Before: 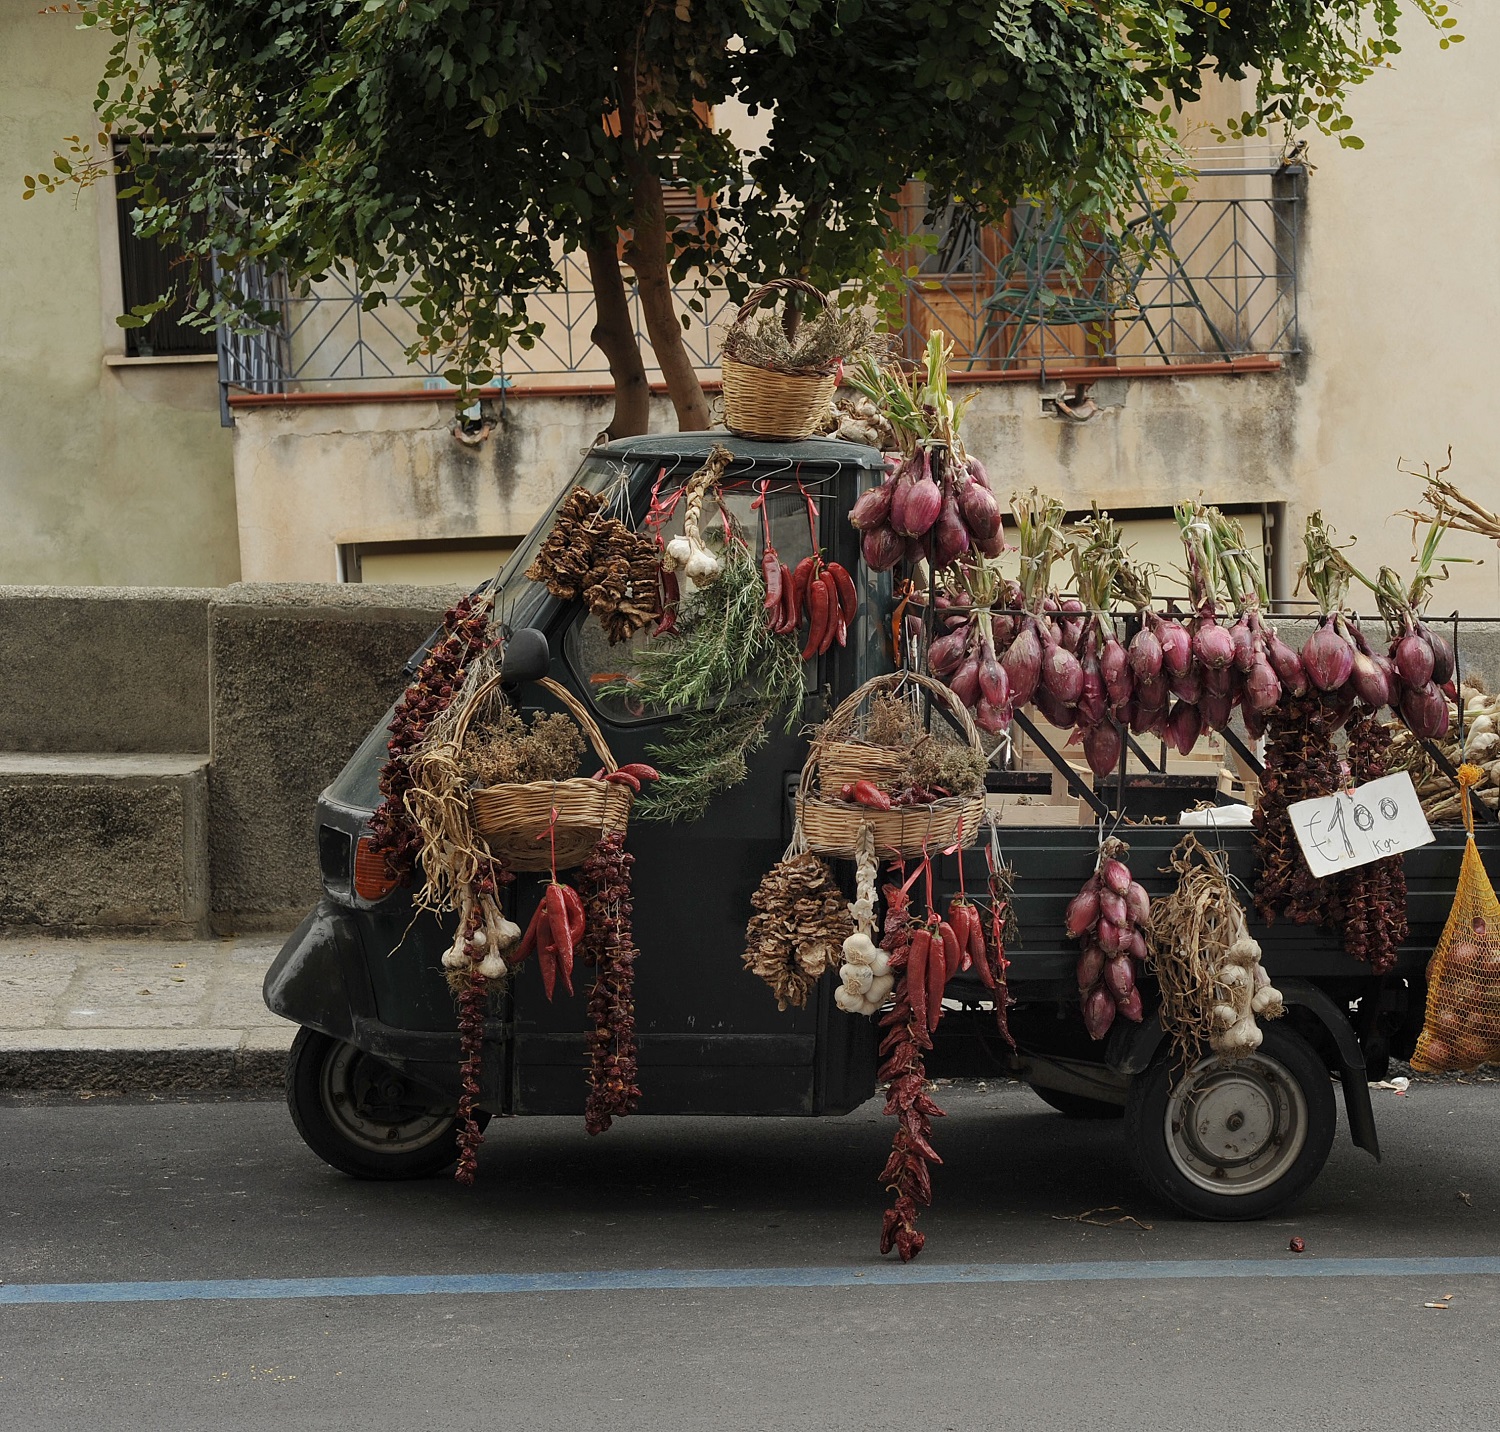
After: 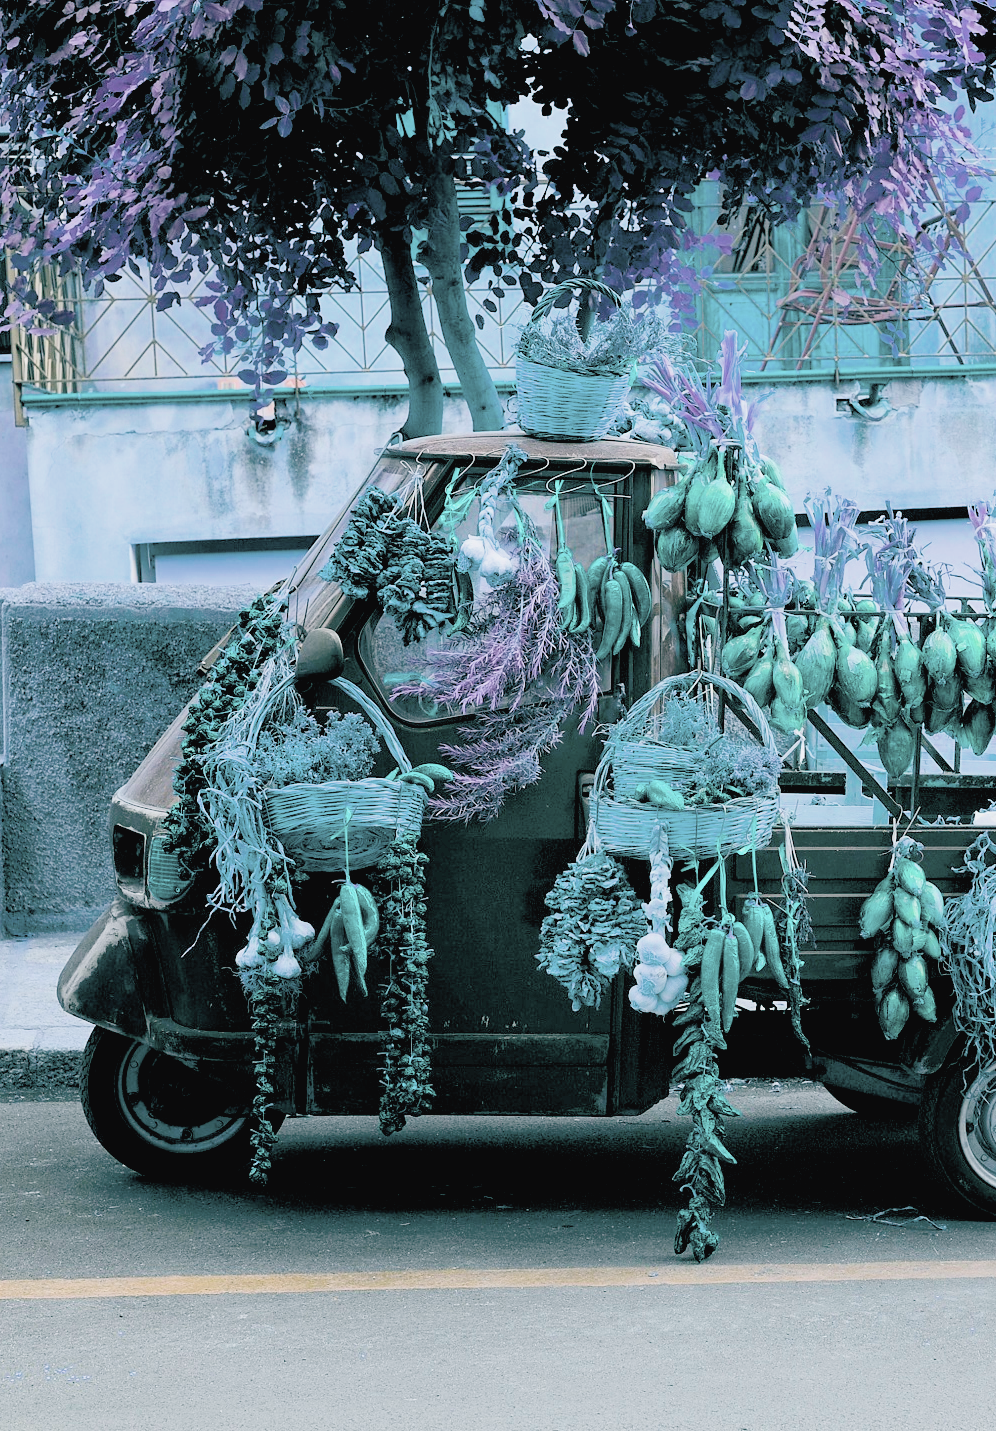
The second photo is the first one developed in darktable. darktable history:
filmic rgb: black relative exposure -6.95 EV, white relative exposure 5.62 EV, hardness 2.85, color science v6 (2022)
contrast brightness saturation: contrast -0.052, saturation -0.4
crop and rotate: left 13.767%, right 19.799%
color balance rgb: global offset › luminance -0.52%, global offset › chroma 0.902%, global offset › hue 174.09°, perceptual saturation grading › global saturation 0.195%, hue shift 177.68°, global vibrance 49.85%, contrast 0.726%
exposure: black level correction 0.005, exposure 2.069 EV, compensate exposure bias true, compensate highlight preservation false
